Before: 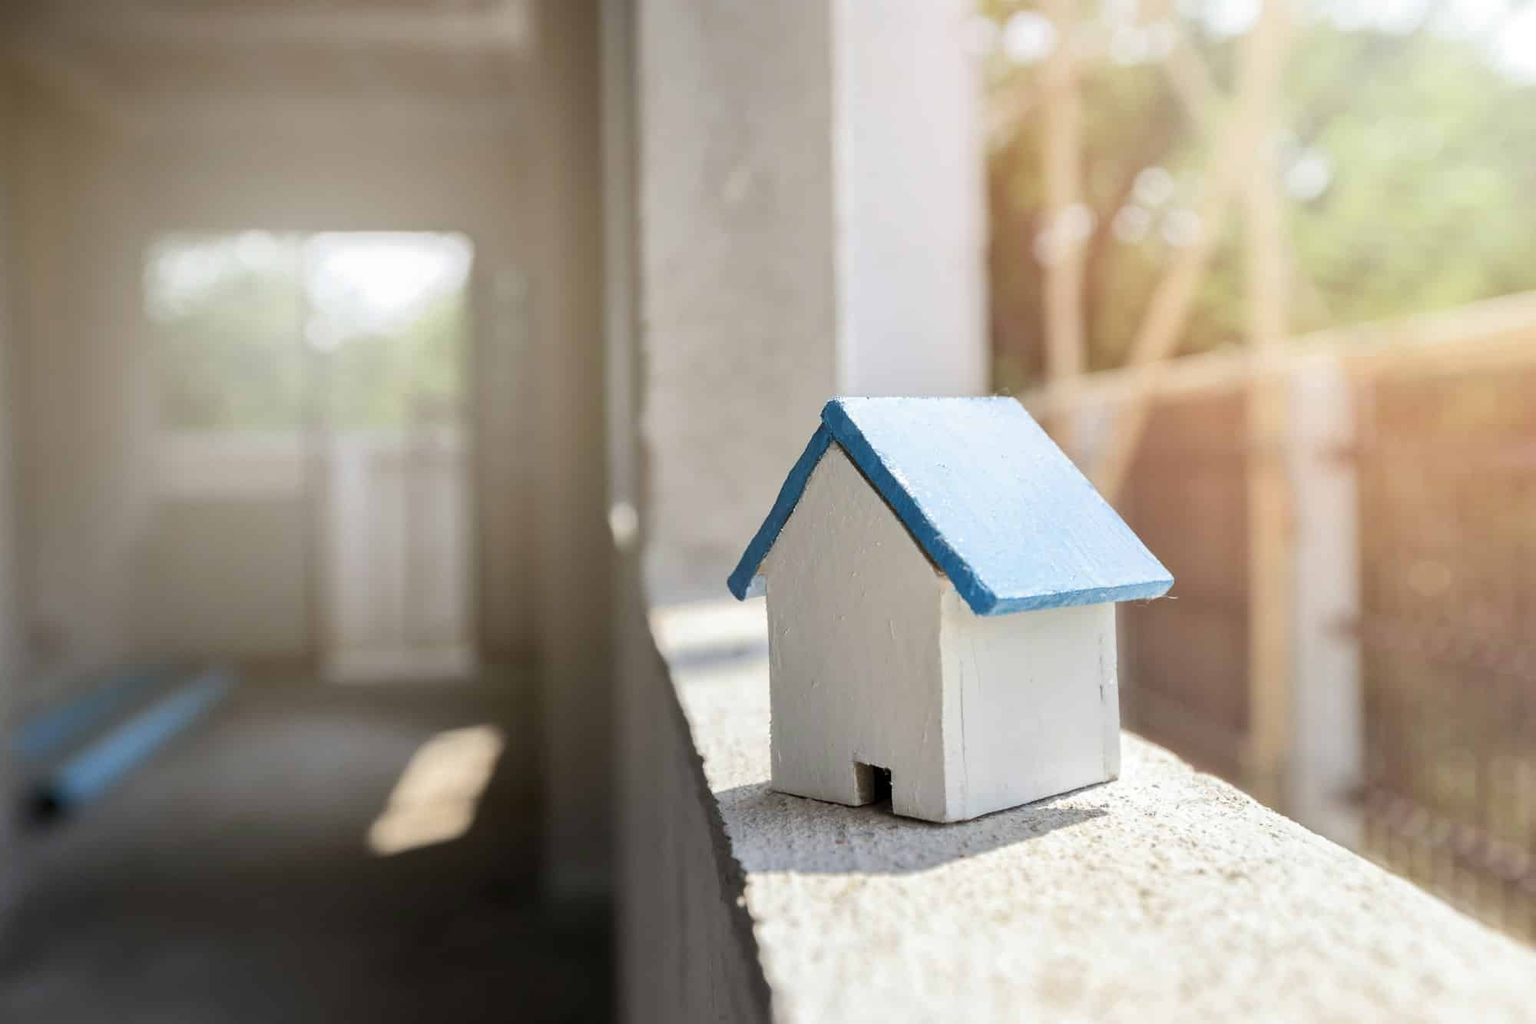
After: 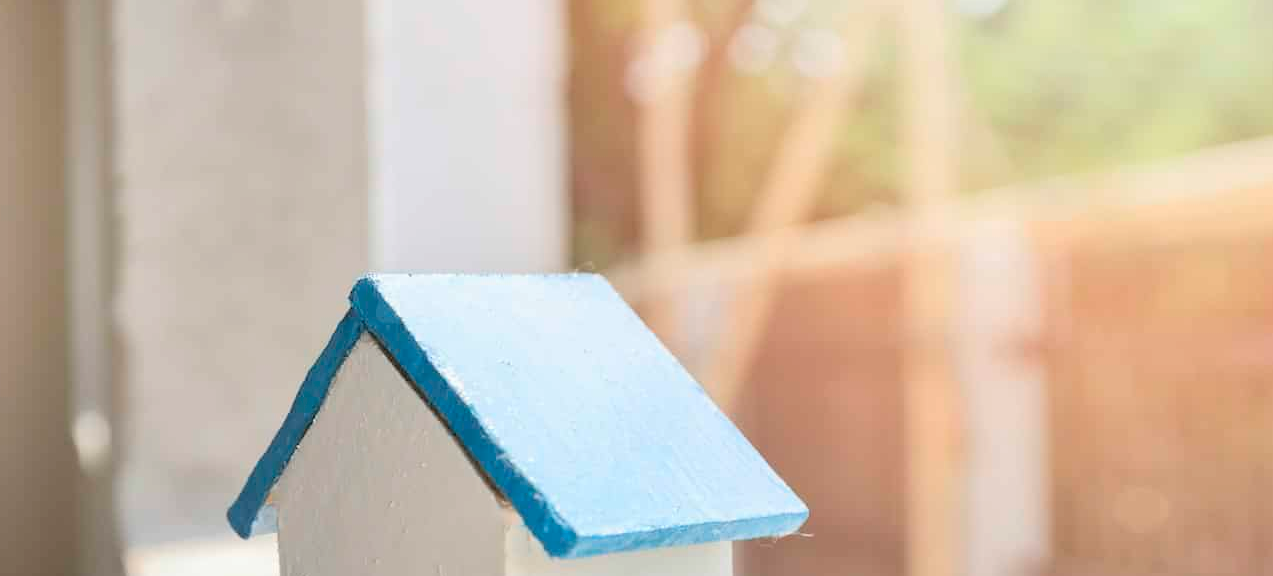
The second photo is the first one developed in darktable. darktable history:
crop: left 36.005%, top 18.293%, right 0.31%, bottom 38.444%
exposure: exposure -0.05 EV
tone equalizer: -8 EV 0.06 EV, smoothing diameter 25%, edges refinement/feathering 10, preserve details guided filter
contrast brightness saturation: brightness 0.15
